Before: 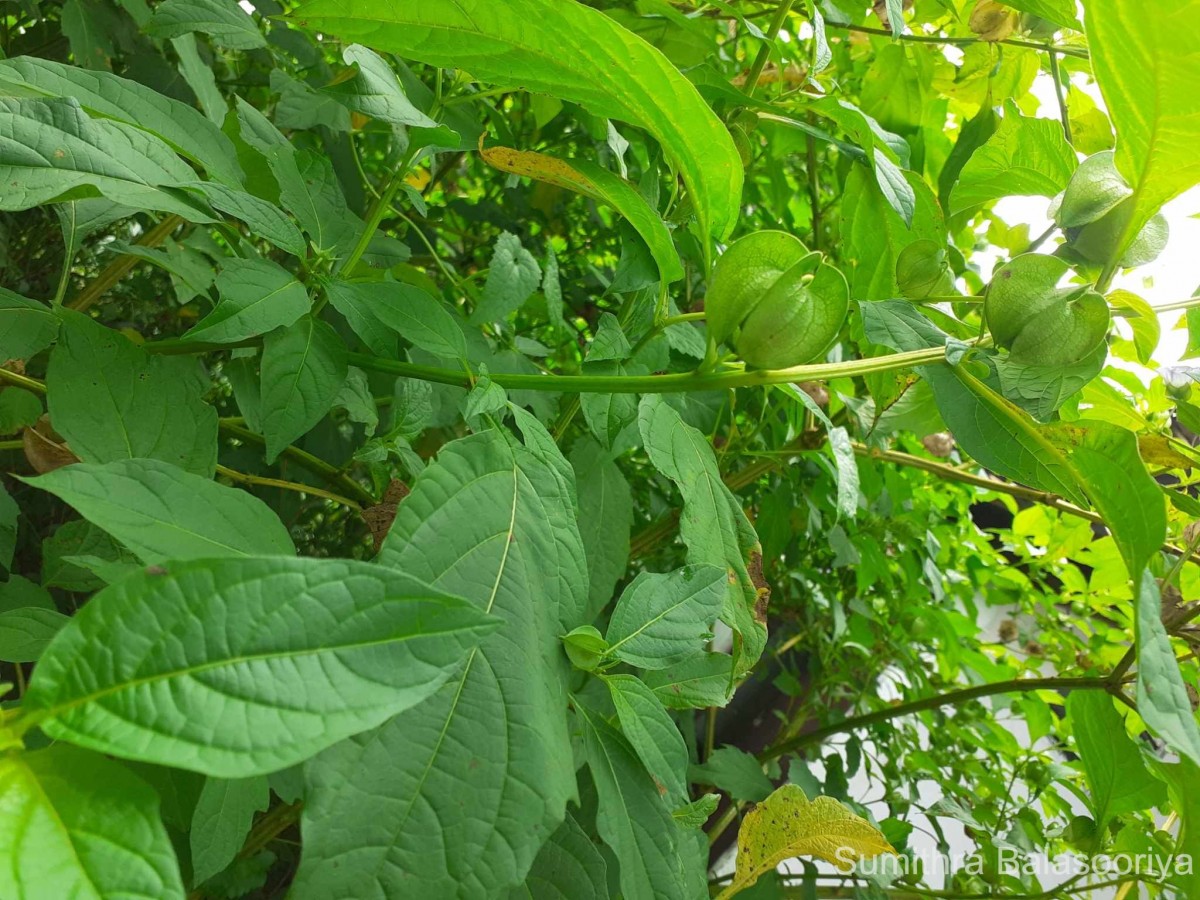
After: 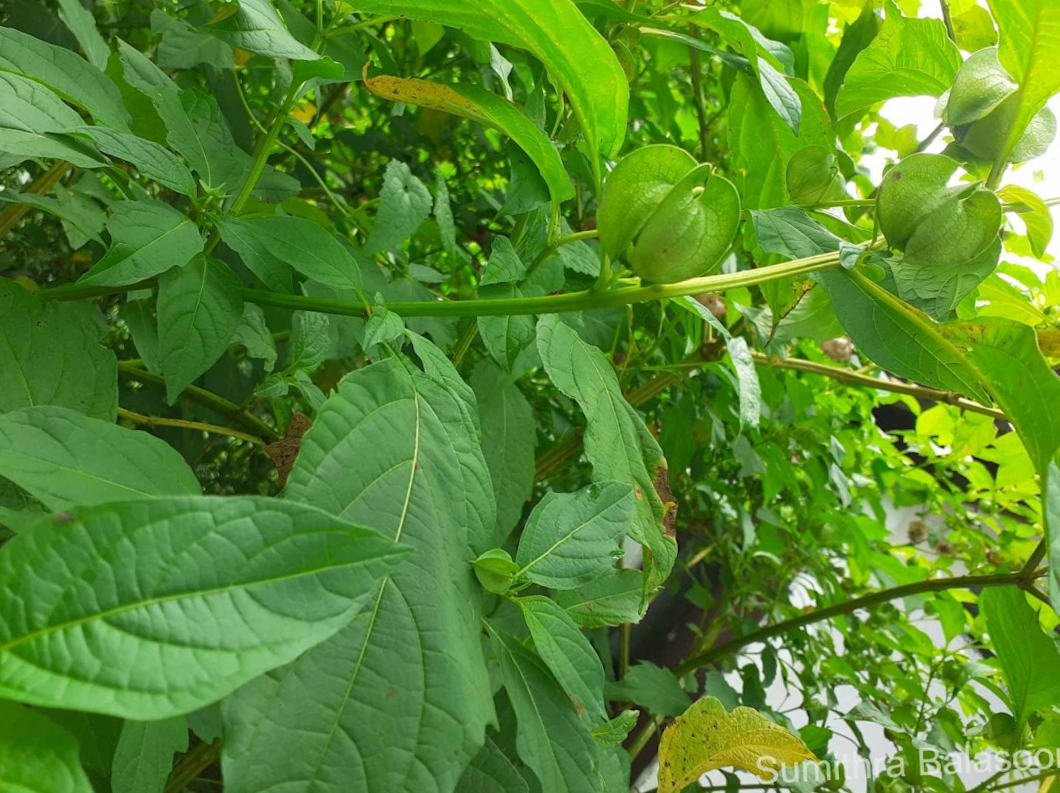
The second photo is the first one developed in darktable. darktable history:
crop and rotate: angle 3.06°, left 5.447%, top 5.713%
